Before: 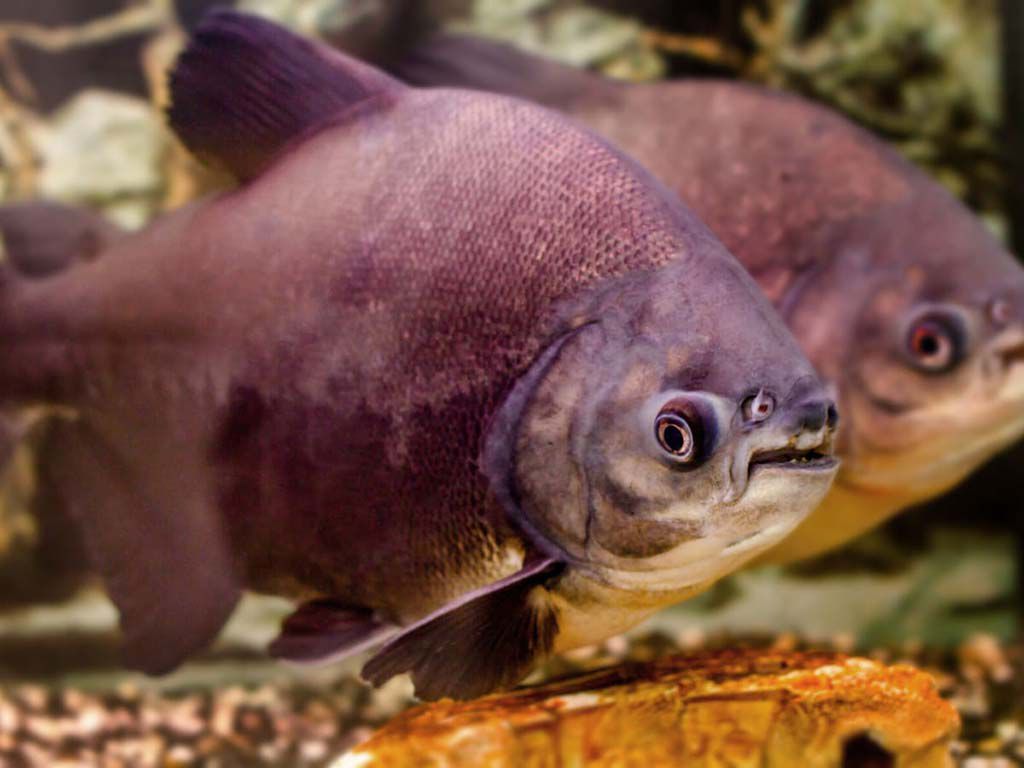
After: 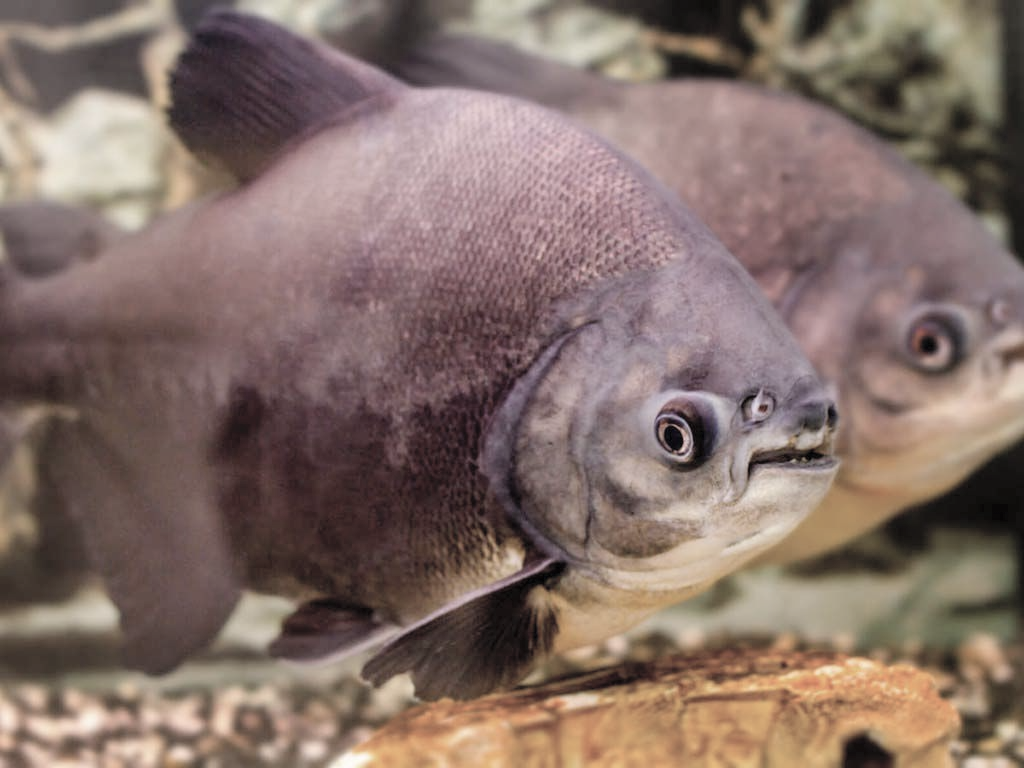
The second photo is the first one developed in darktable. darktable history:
contrast brightness saturation: brightness 0.189, saturation -0.49
